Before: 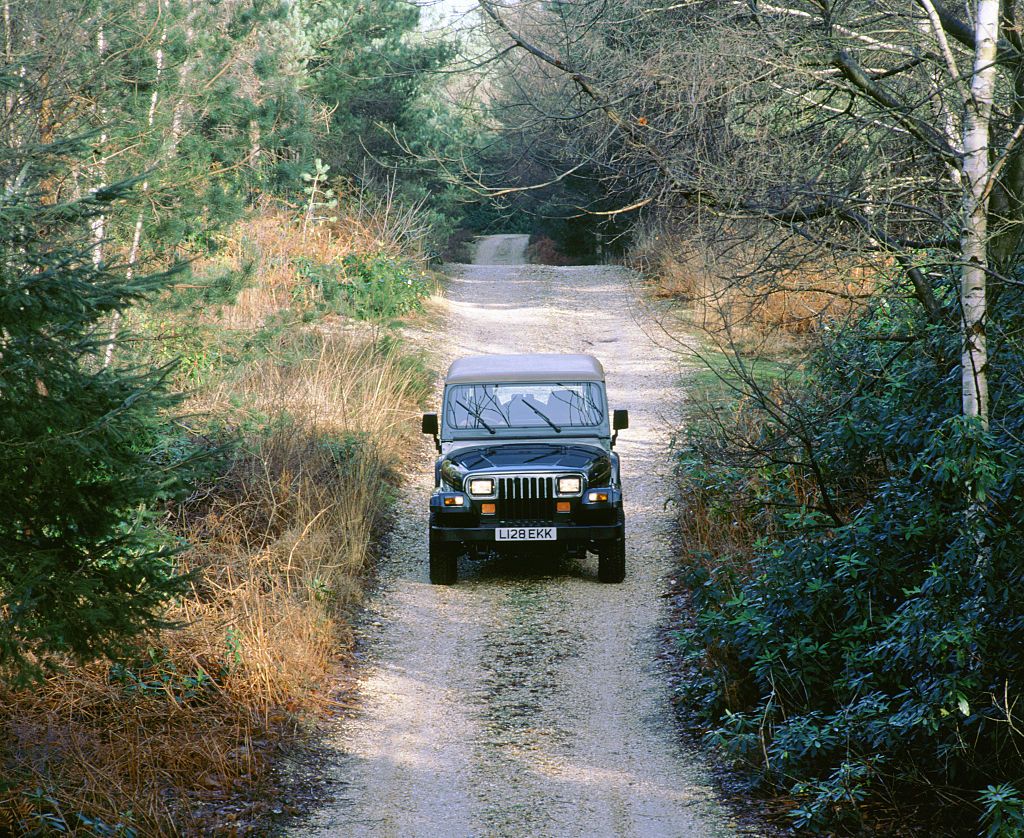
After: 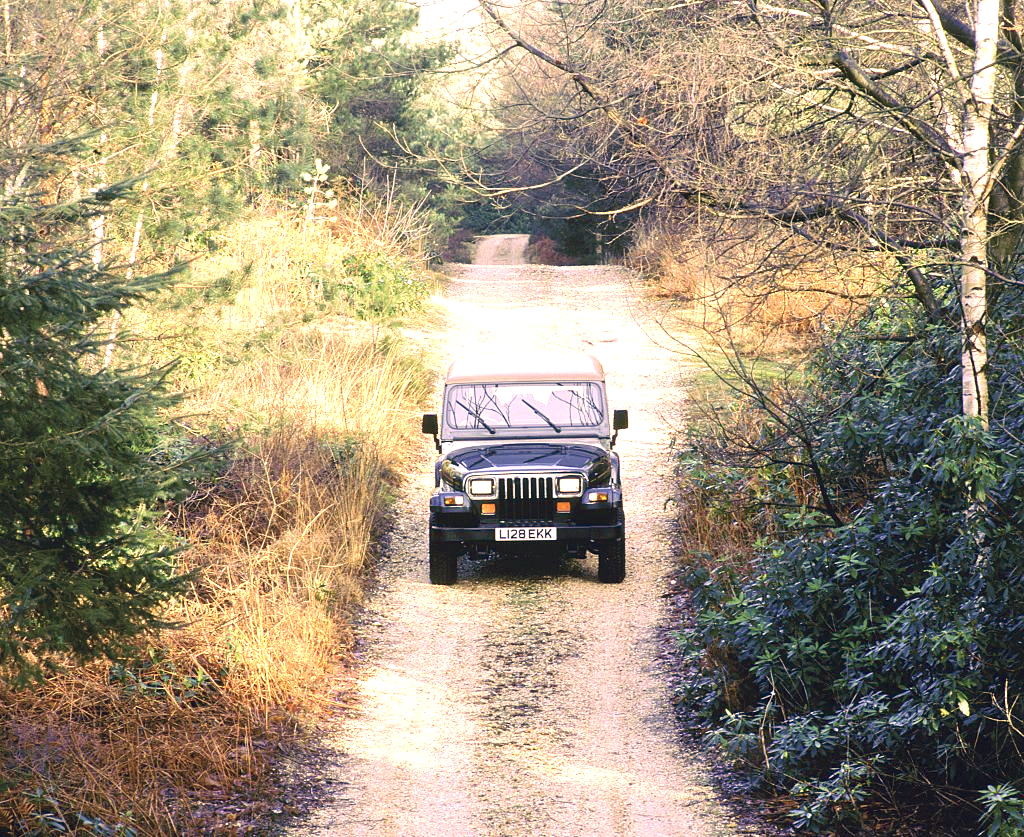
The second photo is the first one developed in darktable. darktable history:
exposure: black level correction 0, exposure 1.2 EV, compensate highlight preservation false
velvia: on, module defaults
crop: bottom 0.071%
color correction: highlights a* 19.98, highlights b* 28.11, shadows a* 3.35, shadows b* -17.8, saturation 0.749
